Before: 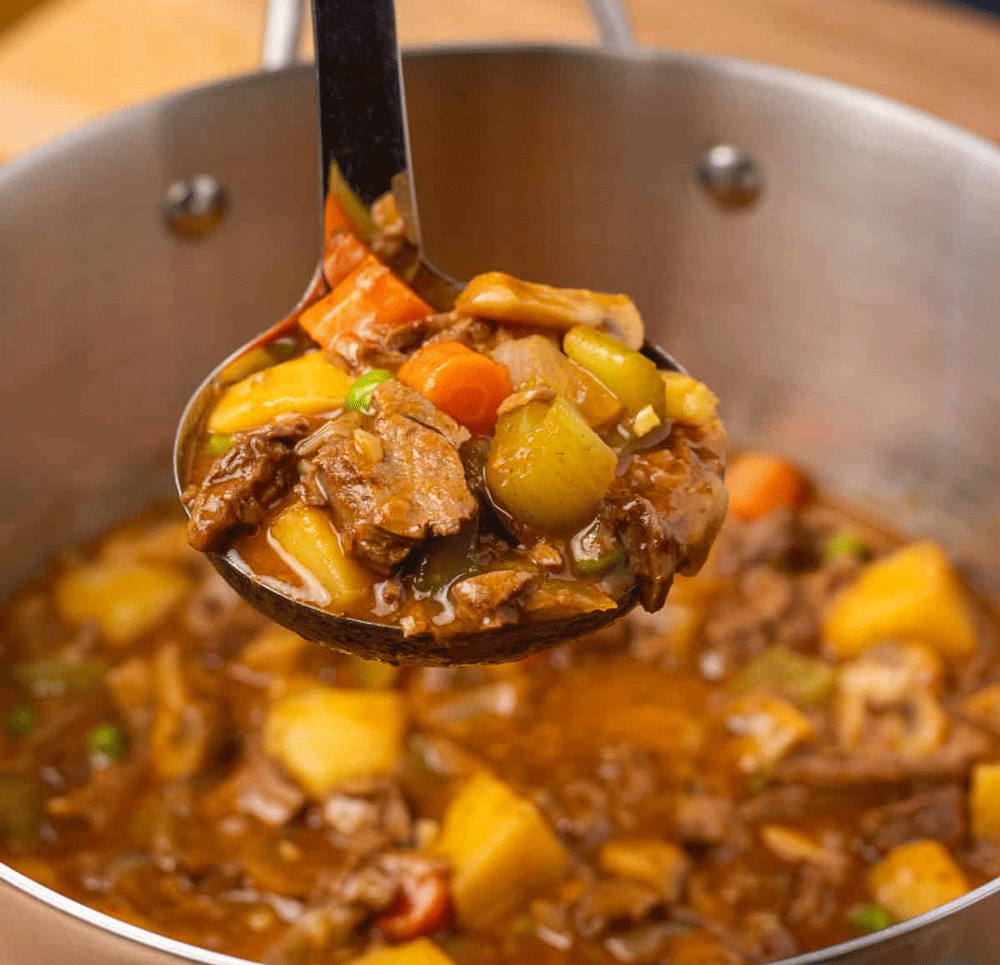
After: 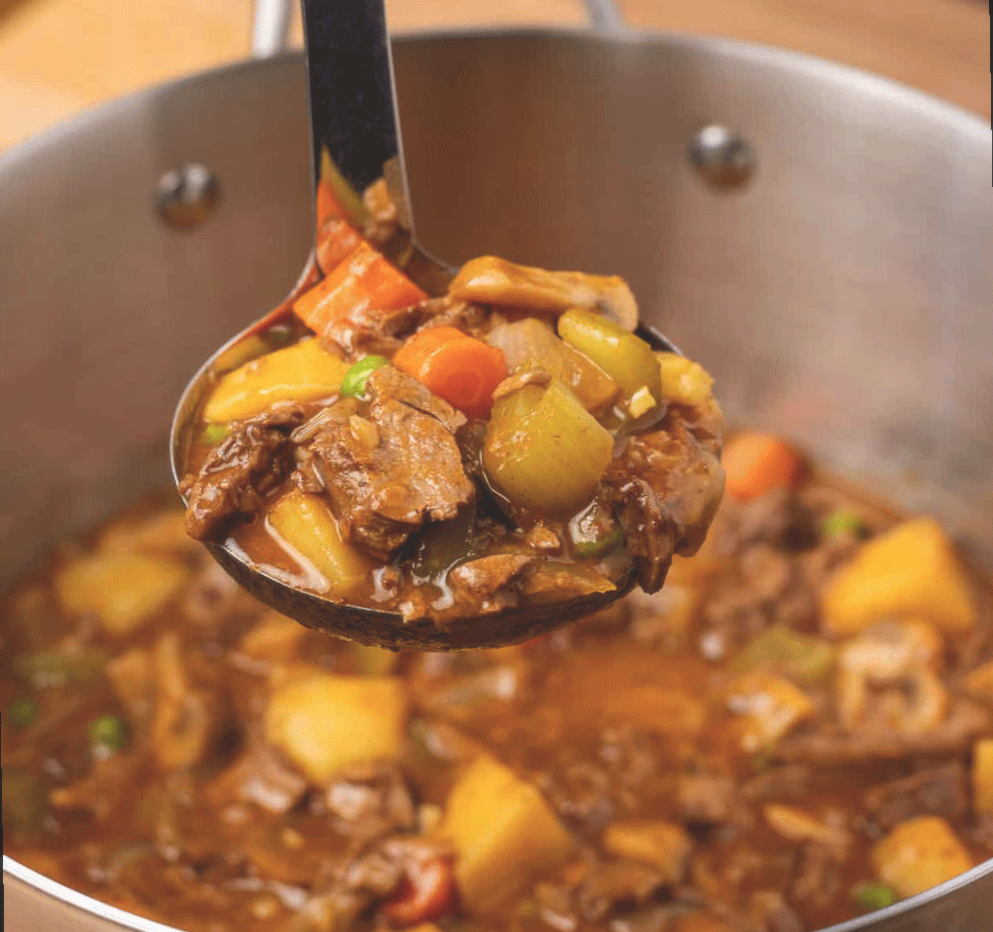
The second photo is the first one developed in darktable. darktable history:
soften: size 10%, saturation 50%, brightness 0.2 EV, mix 10%
rotate and perspective: rotation -1°, crop left 0.011, crop right 0.989, crop top 0.025, crop bottom 0.975
exposure: black level correction -0.015, compensate highlight preservation false
